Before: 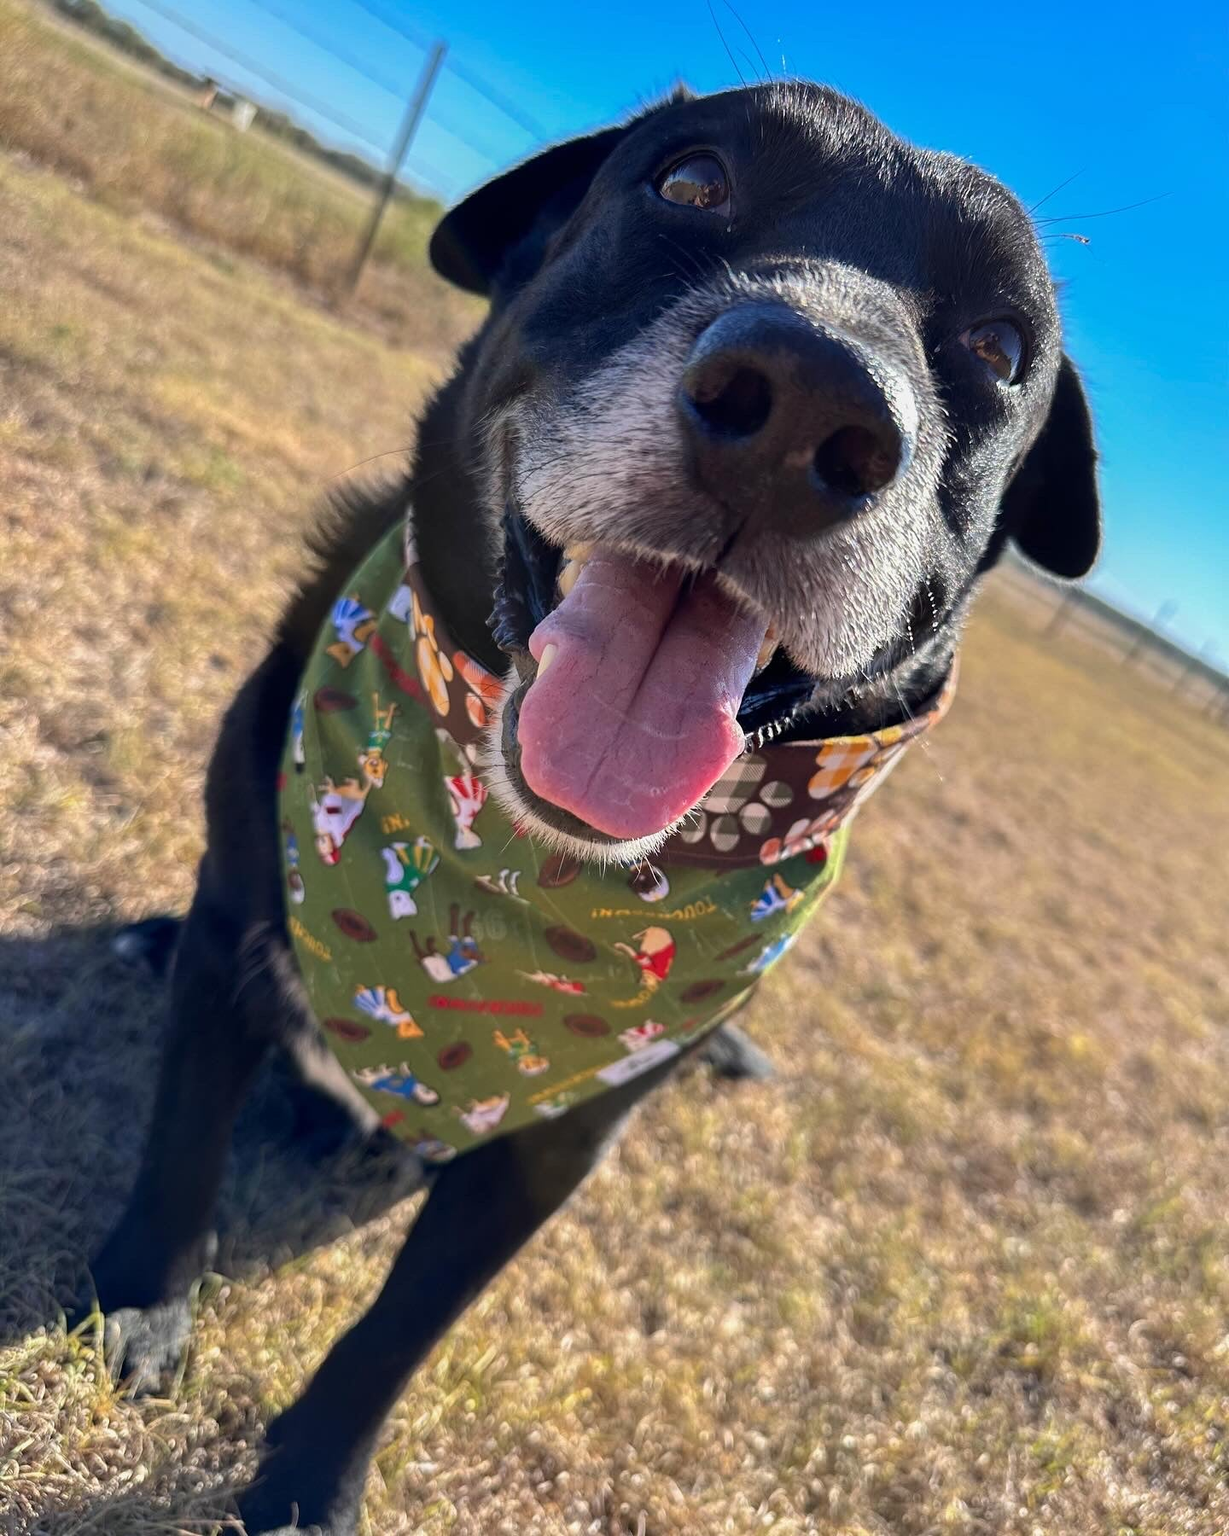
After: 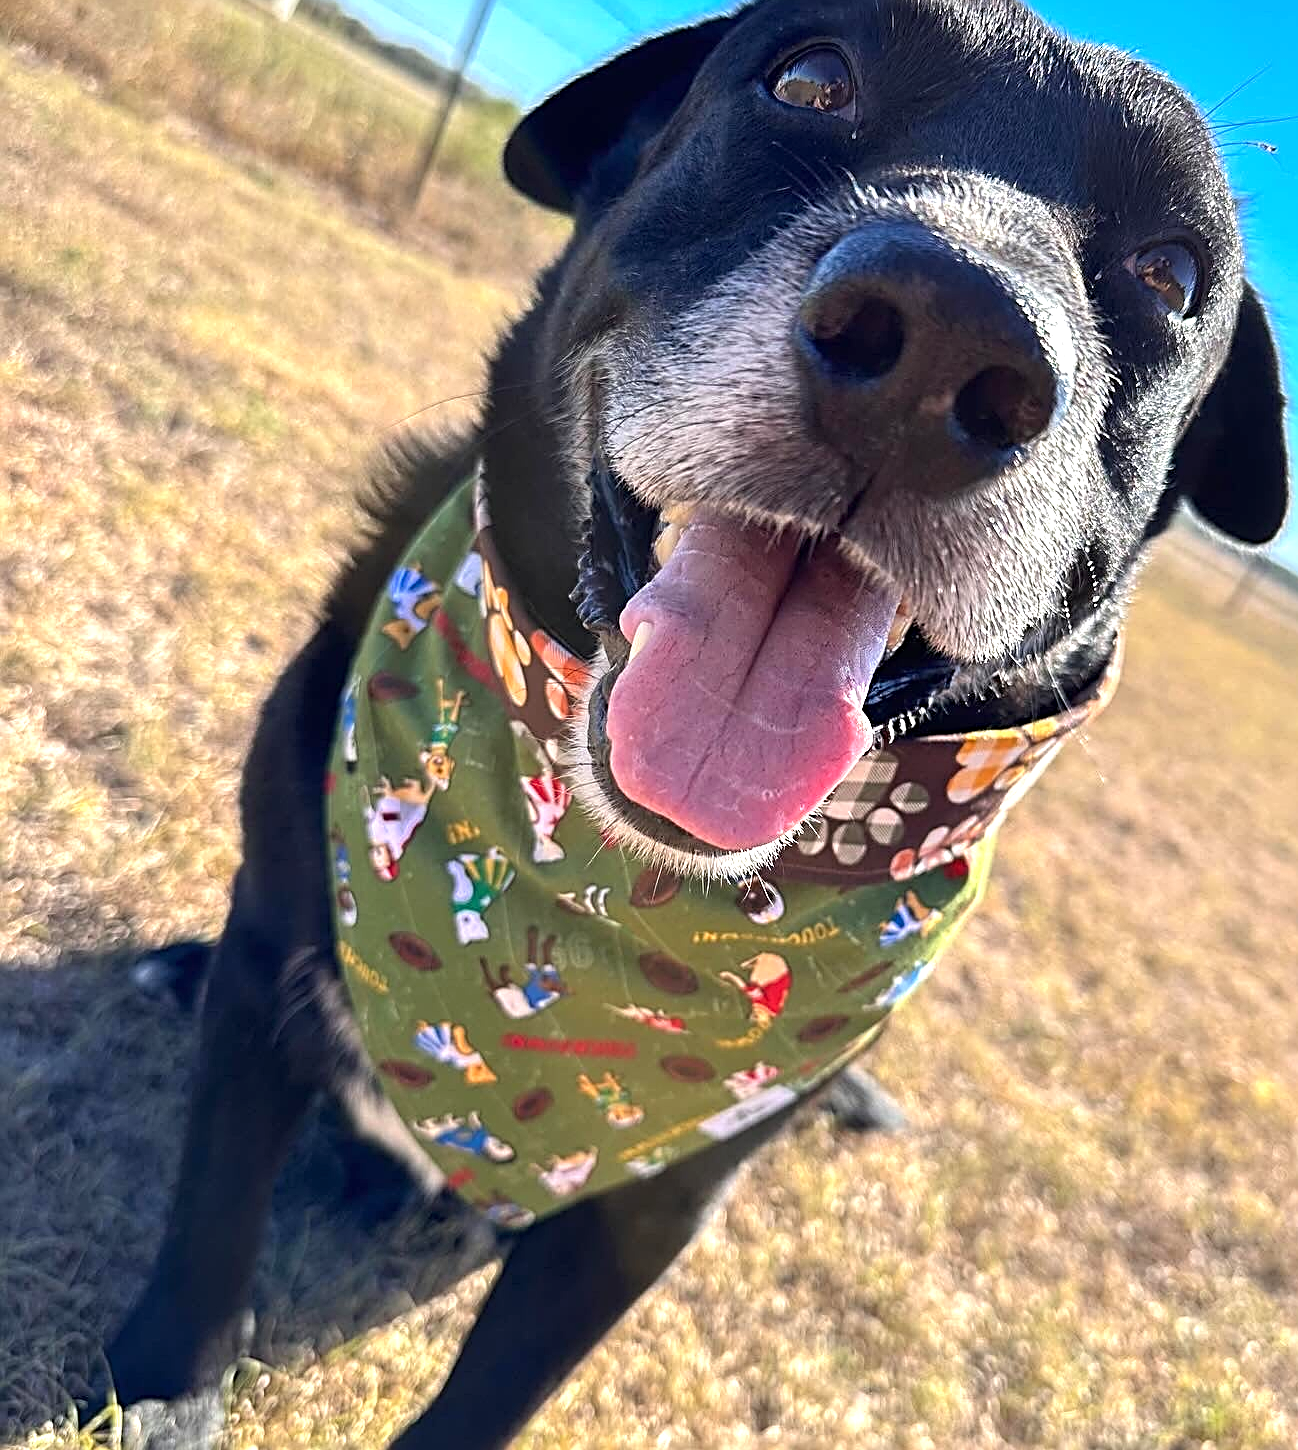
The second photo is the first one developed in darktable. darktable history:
exposure: black level correction 0, exposure 0.694 EV, compensate exposure bias true, compensate highlight preservation false
crop: top 7.421%, right 9.861%, bottom 11.985%
sharpen: radius 2.839, amount 0.724
